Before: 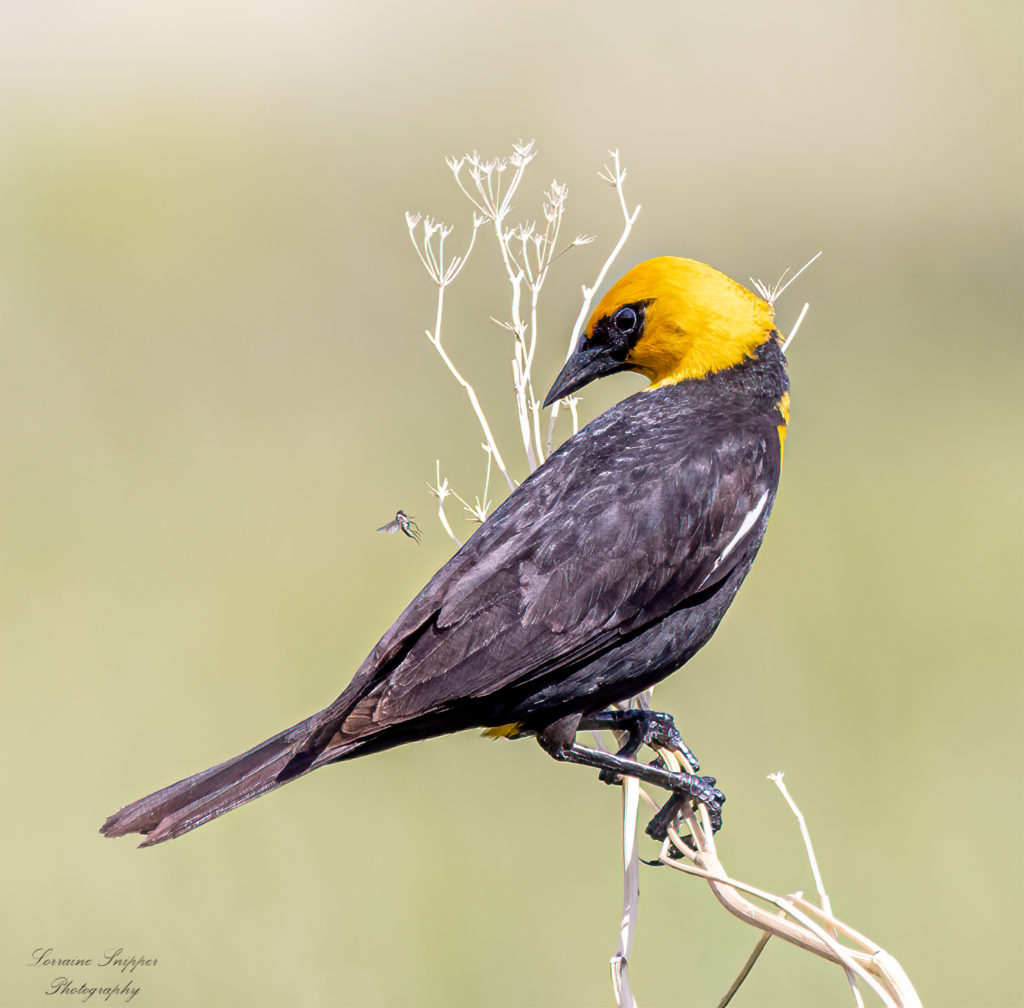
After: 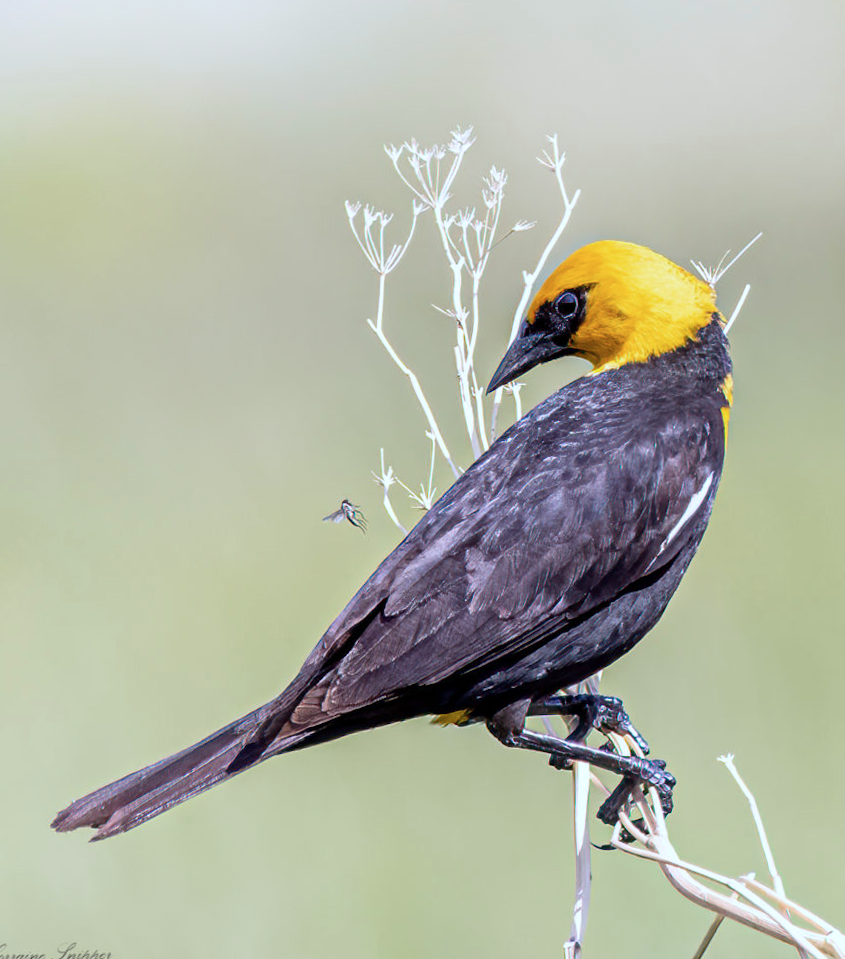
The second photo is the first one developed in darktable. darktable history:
crop and rotate: angle 1.08°, left 4.553%, top 0.44%, right 11.302%, bottom 2.556%
exposure: compensate highlight preservation false
color calibration: x 0.371, y 0.377, temperature 4295.42 K
